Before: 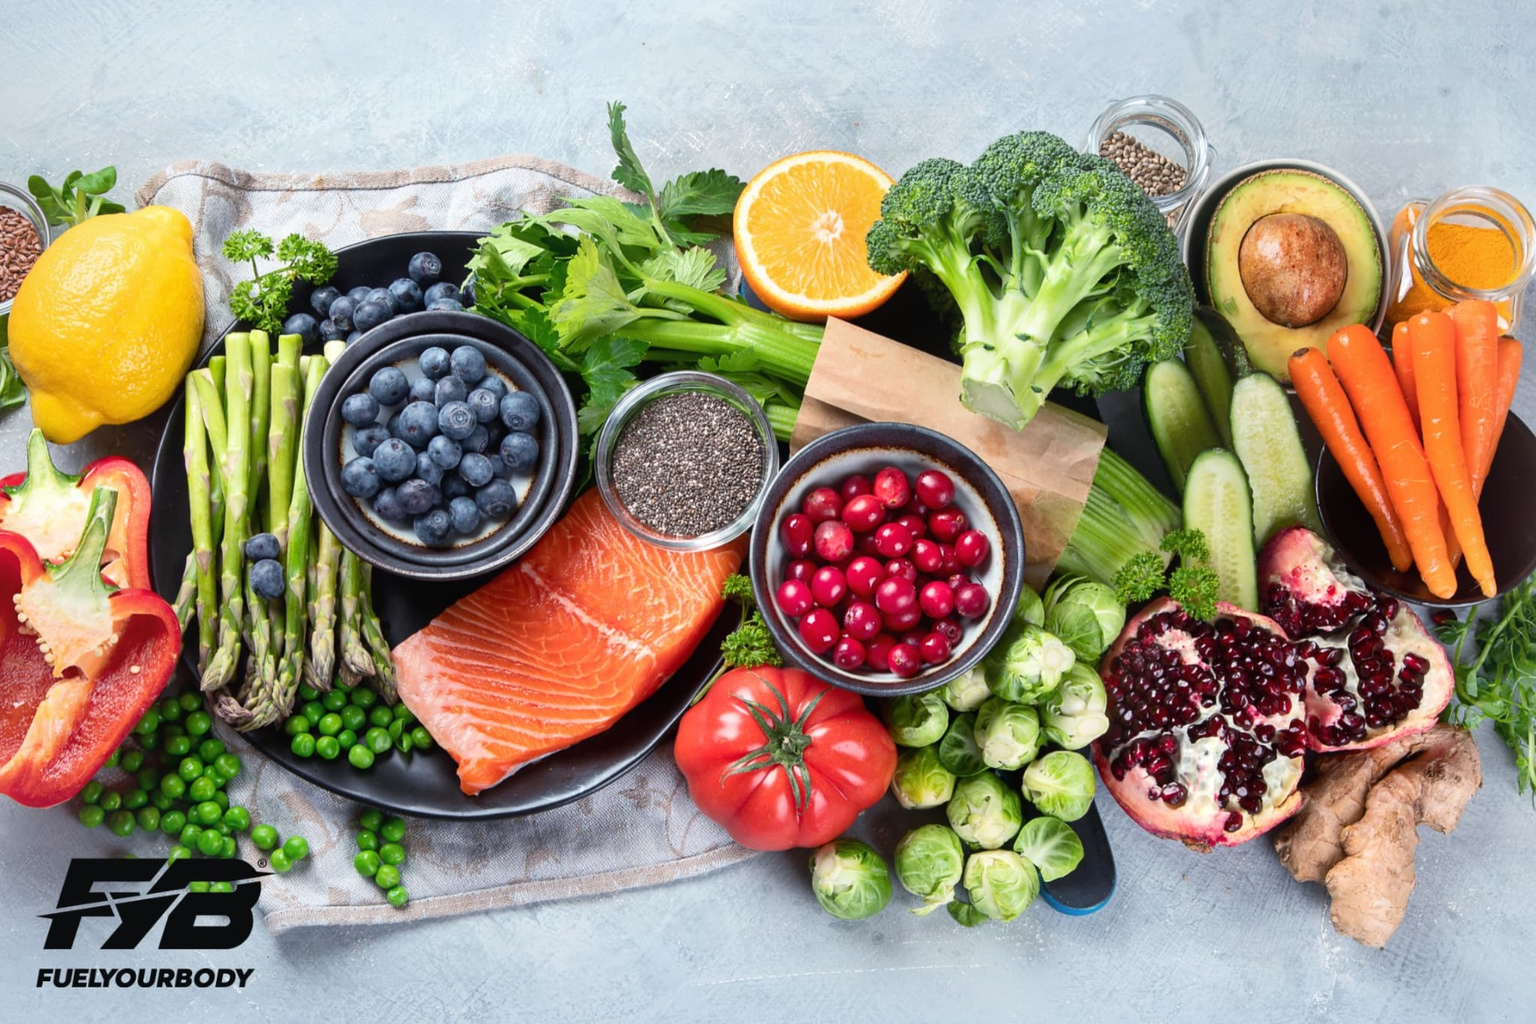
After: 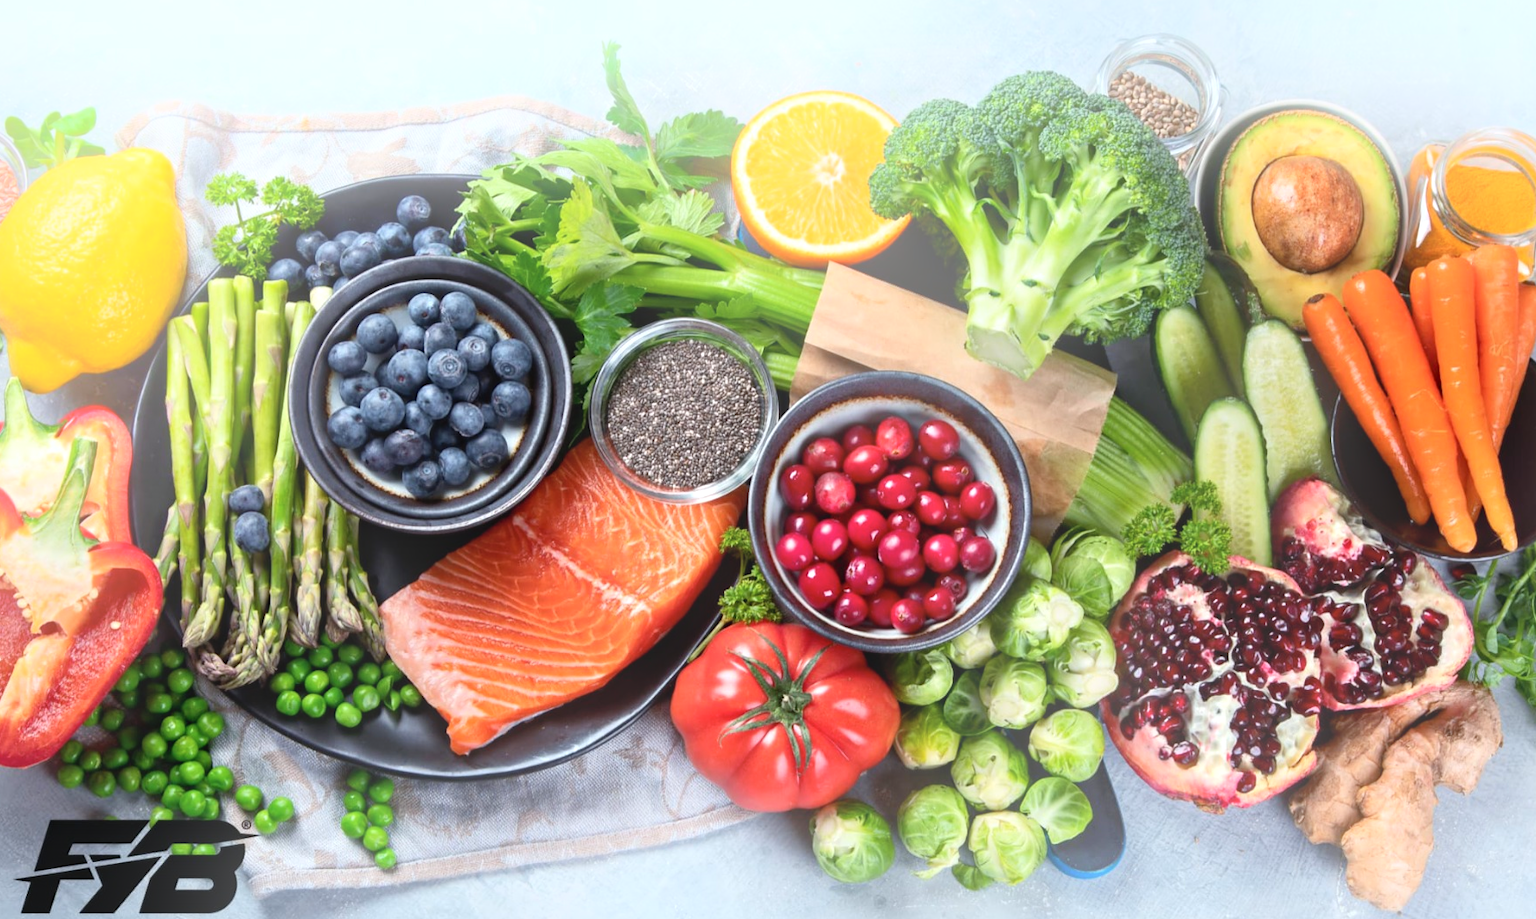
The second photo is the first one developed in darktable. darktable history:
crop: left 1.507%, top 6.147%, right 1.379%, bottom 6.637%
white balance: red 0.986, blue 1.01
exposure: compensate highlight preservation false
contrast equalizer: y [[0.5, 0.5, 0.544, 0.569, 0.5, 0.5], [0.5 ×6], [0.5 ×6], [0 ×6], [0 ×6]]
bloom: on, module defaults
